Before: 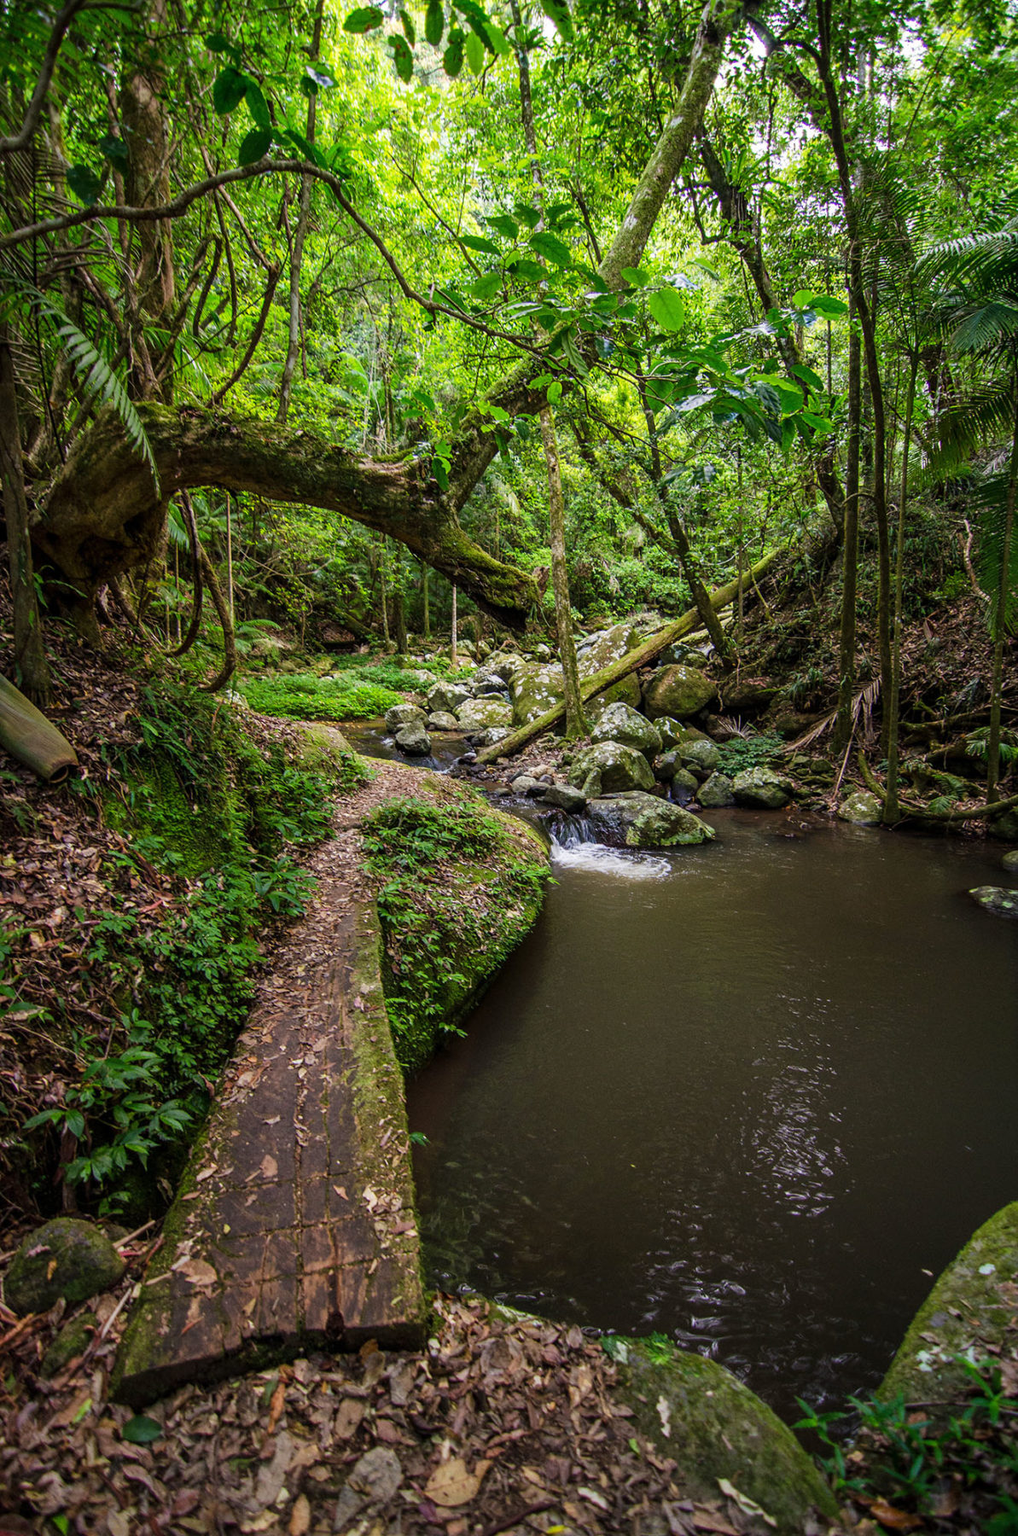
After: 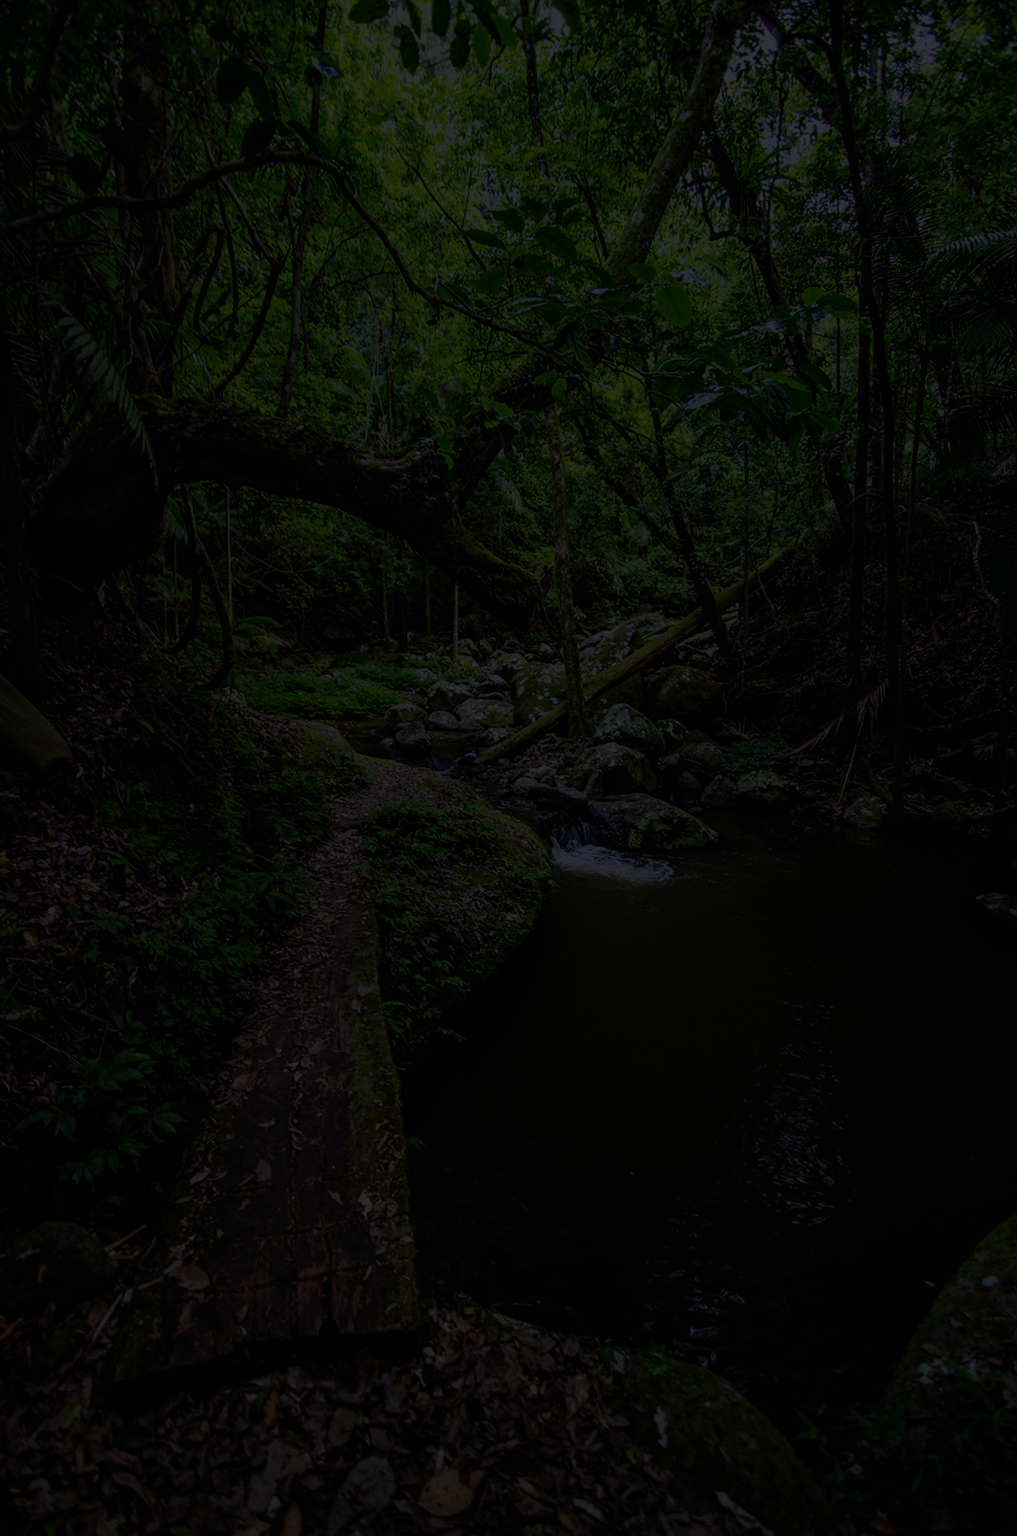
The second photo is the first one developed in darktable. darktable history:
tone equalizer: on, module defaults
crop and rotate: angle -0.5°
exposure: black level correction 0, compensate exposure bias true, compensate highlight preservation false
white balance: red 0.948, green 1.02, blue 1.176
